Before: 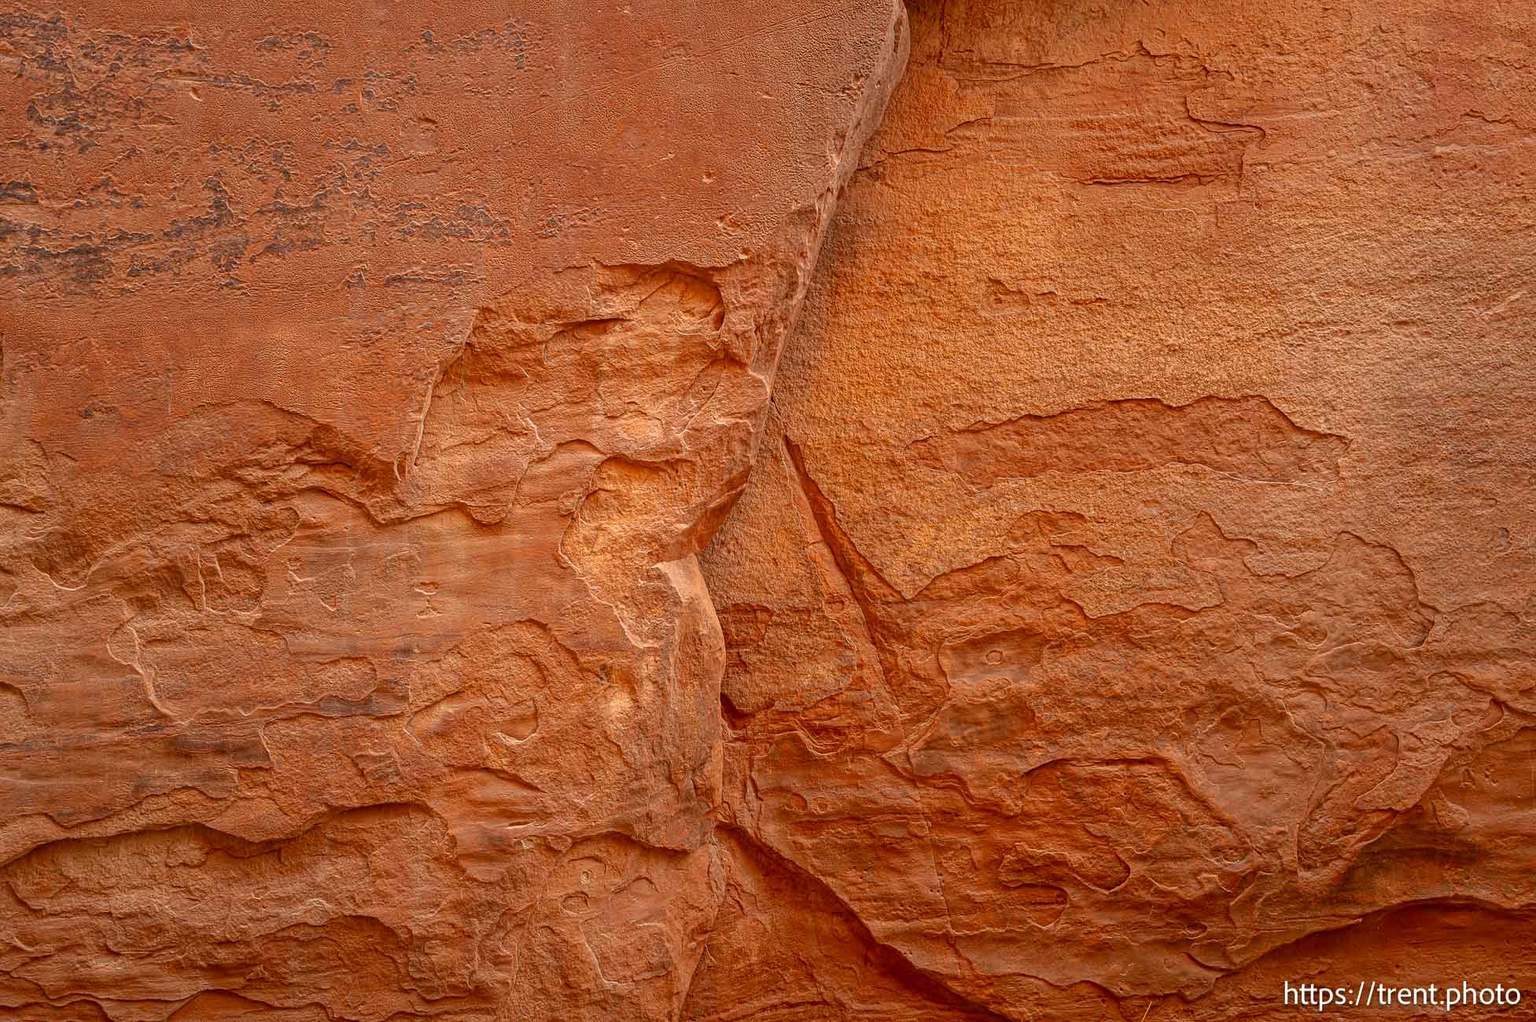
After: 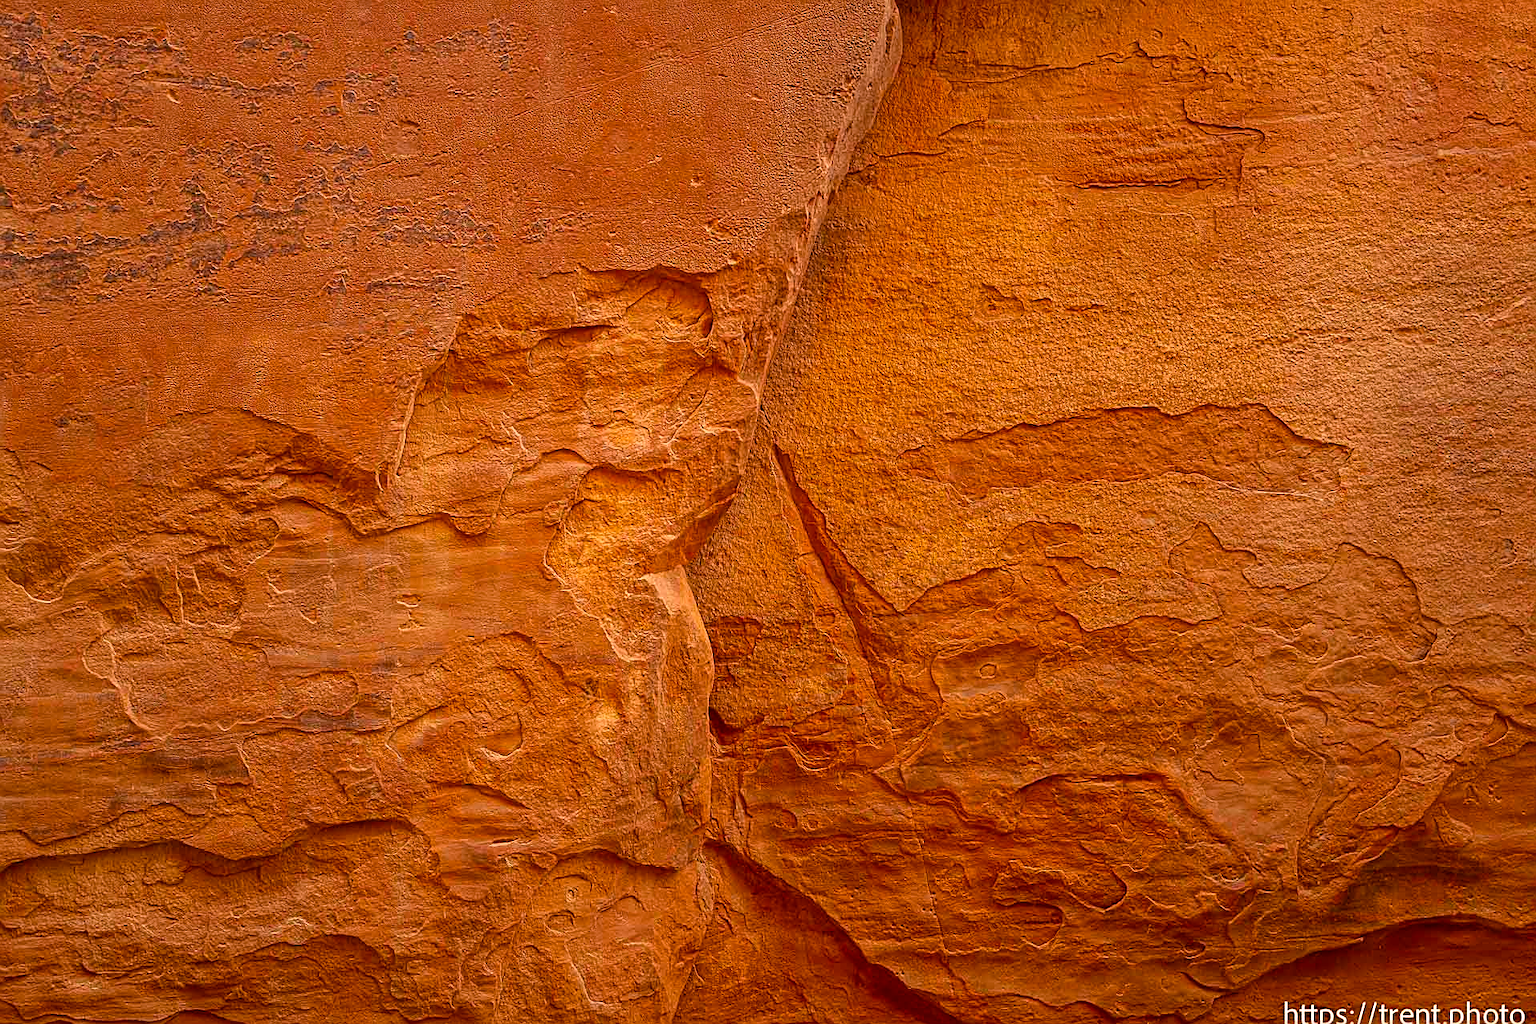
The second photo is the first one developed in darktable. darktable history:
sharpen: on, module defaults
shadows and highlights: radius 336.3, shadows 29.08, soften with gaussian
crop: left 1.69%, right 0.269%, bottom 1.756%
color correction: highlights a* 5.82, highlights b* 4.84
color balance rgb: perceptual saturation grading › global saturation 25.808%, global vibrance 20%
